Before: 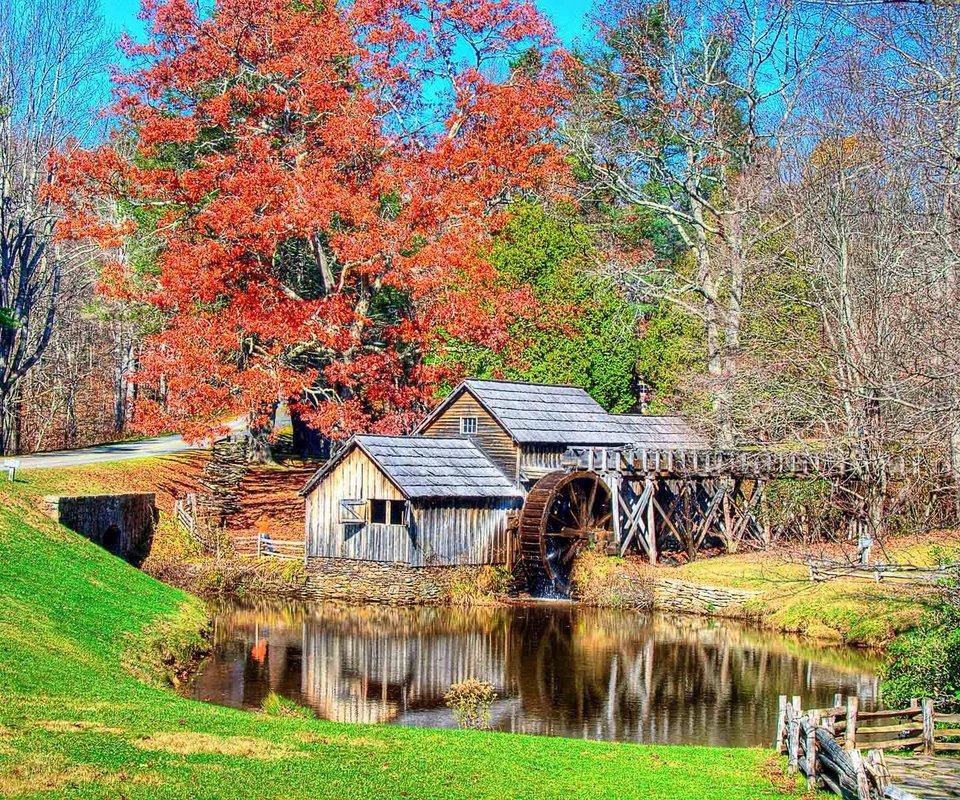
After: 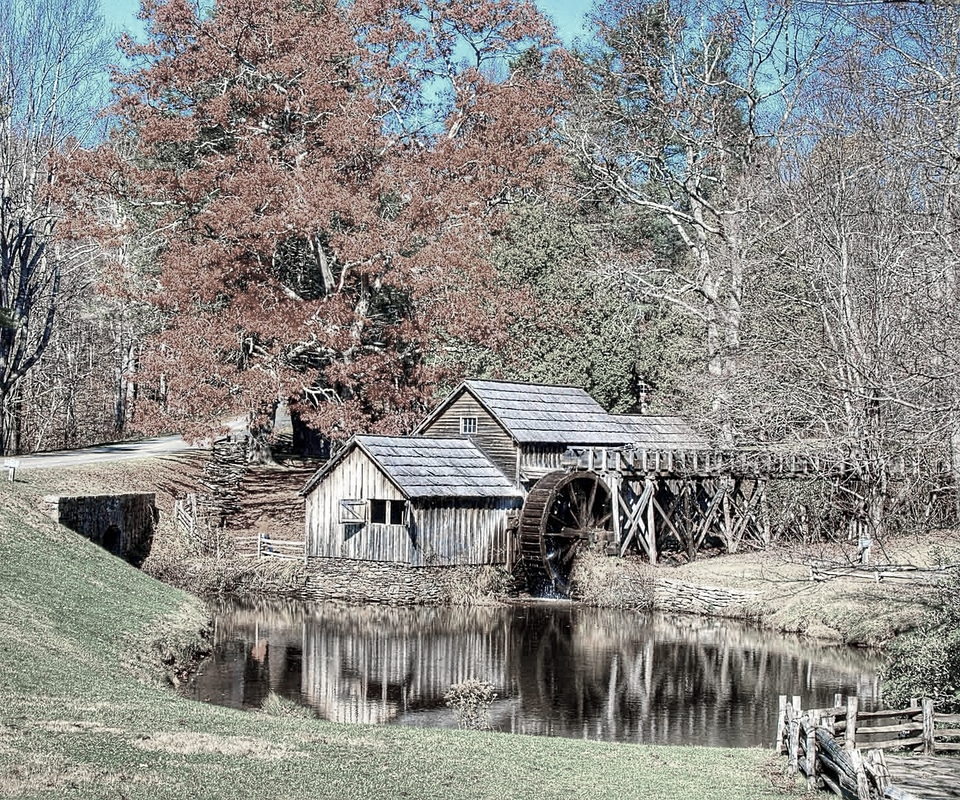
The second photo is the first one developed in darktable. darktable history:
color zones: curves: ch1 [(0.238, 0.163) (0.476, 0.2) (0.733, 0.322) (0.848, 0.134)], mix 26.54%
sharpen: amount 0.2
